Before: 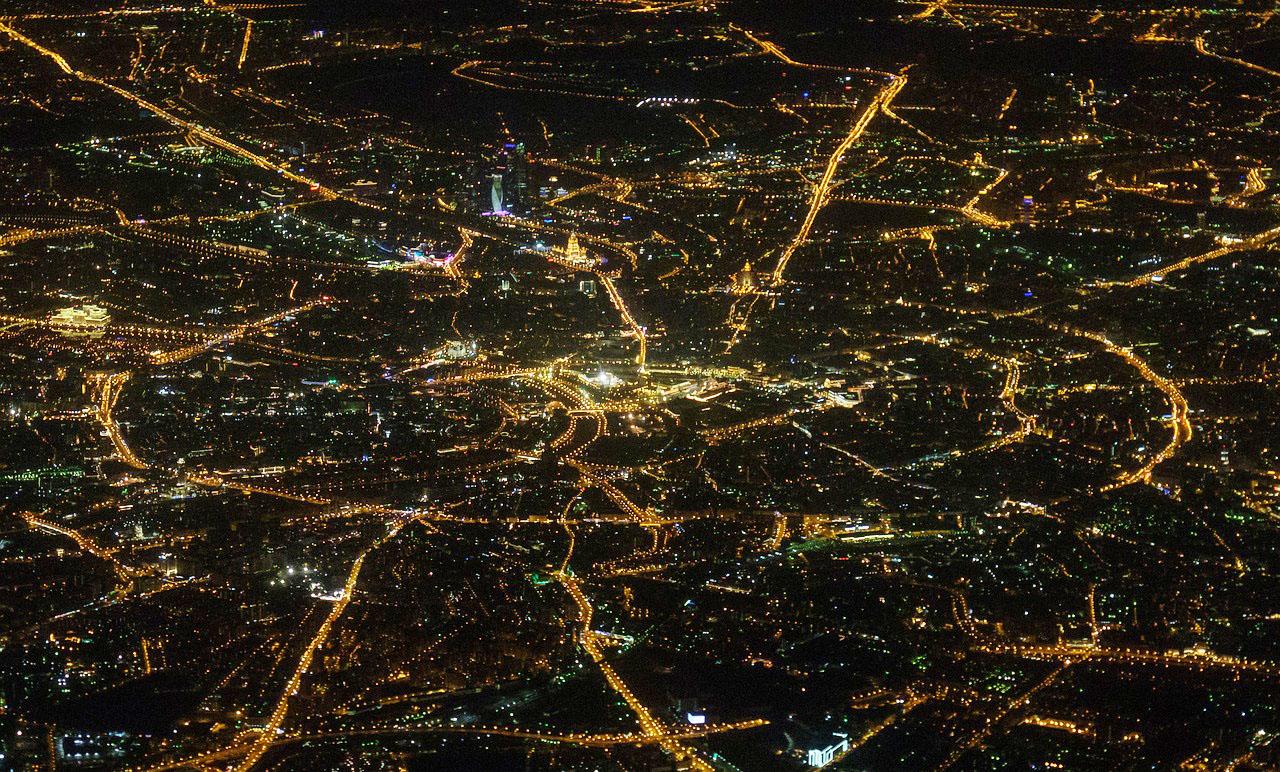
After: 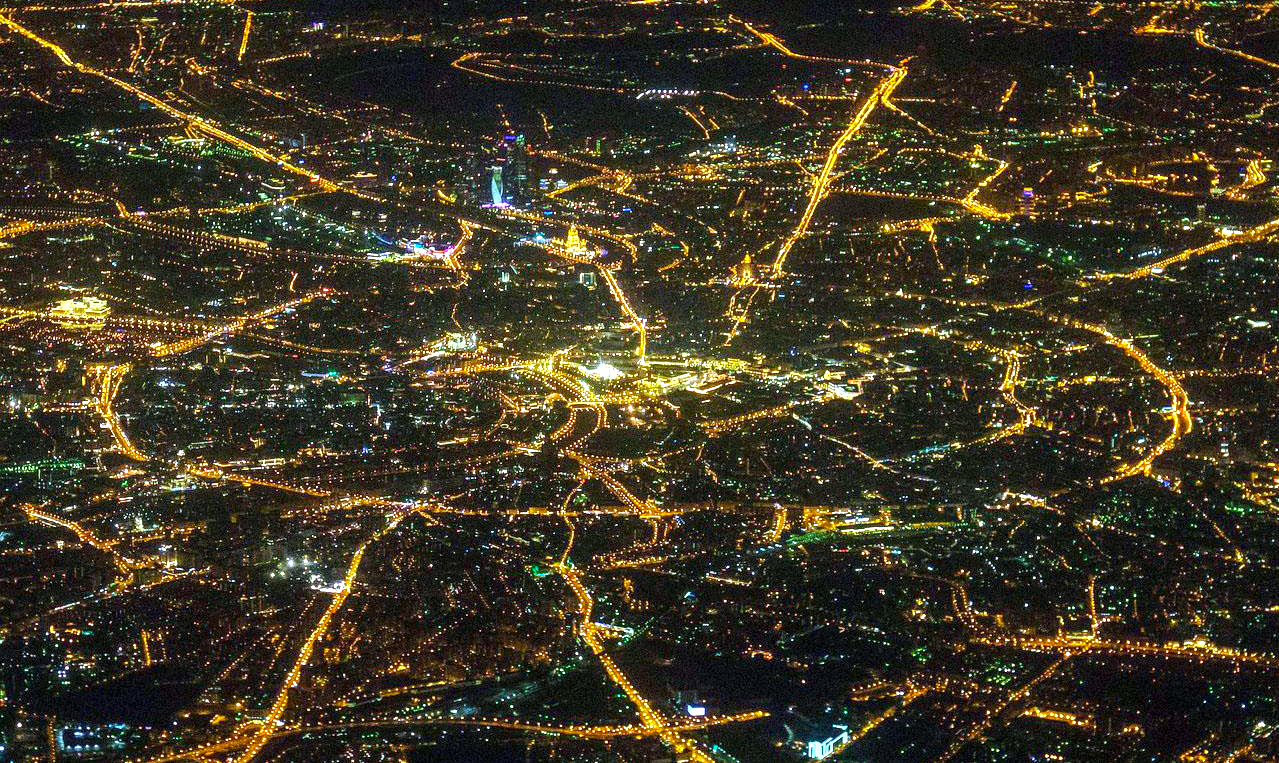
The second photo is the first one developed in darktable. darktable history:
crop: top 1.049%, right 0.001%
local contrast: on, module defaults
exposure: exposure 1 EV, compensate highlight preservation false
color calibration: x 0.37, y 0.382, temperature 4313.32 K
color balance rgb: perceptual saturation grading › global saturation 25%, global vibrance 20%
haze removal: compatibility mode true, adaptive false
